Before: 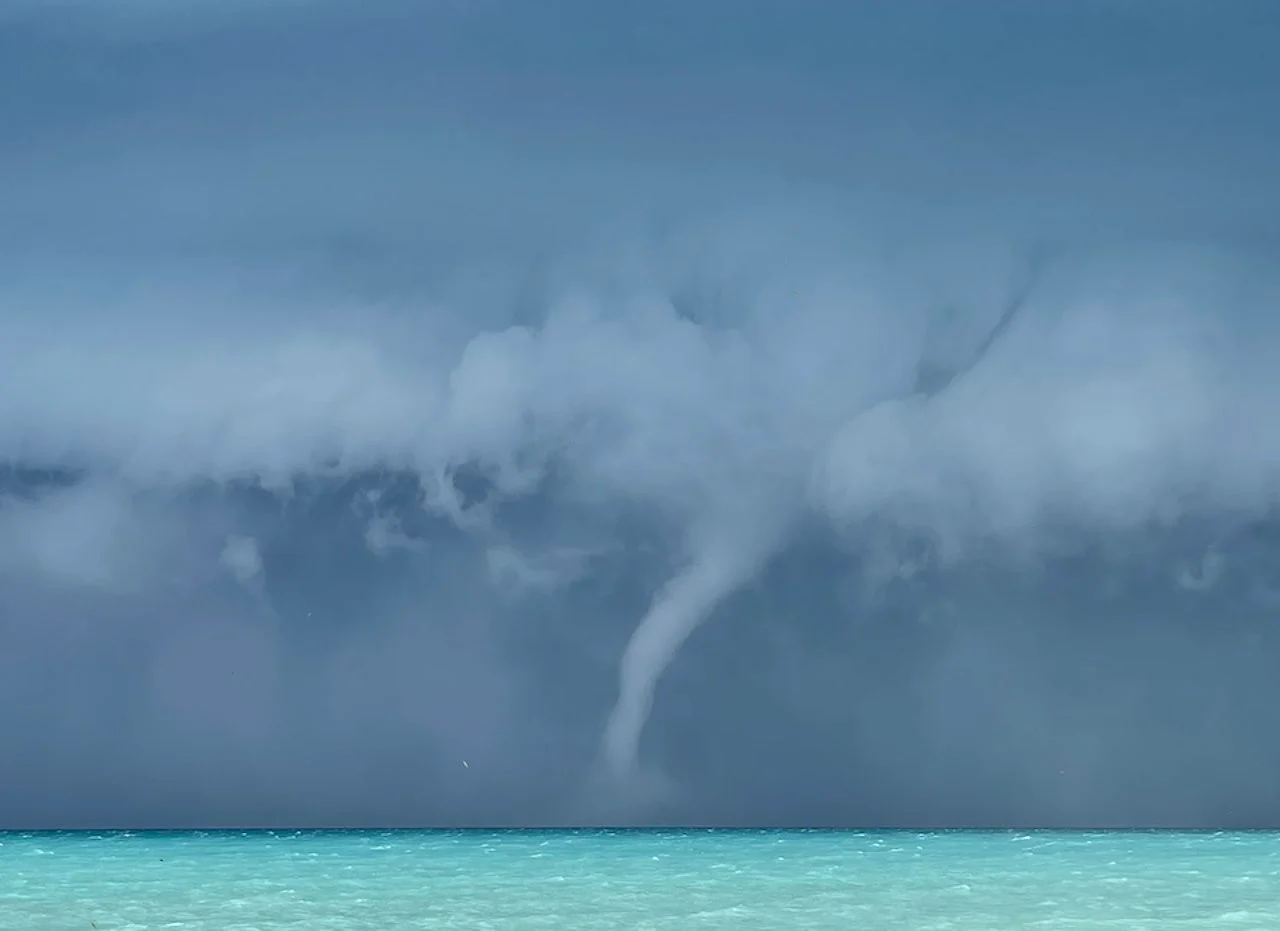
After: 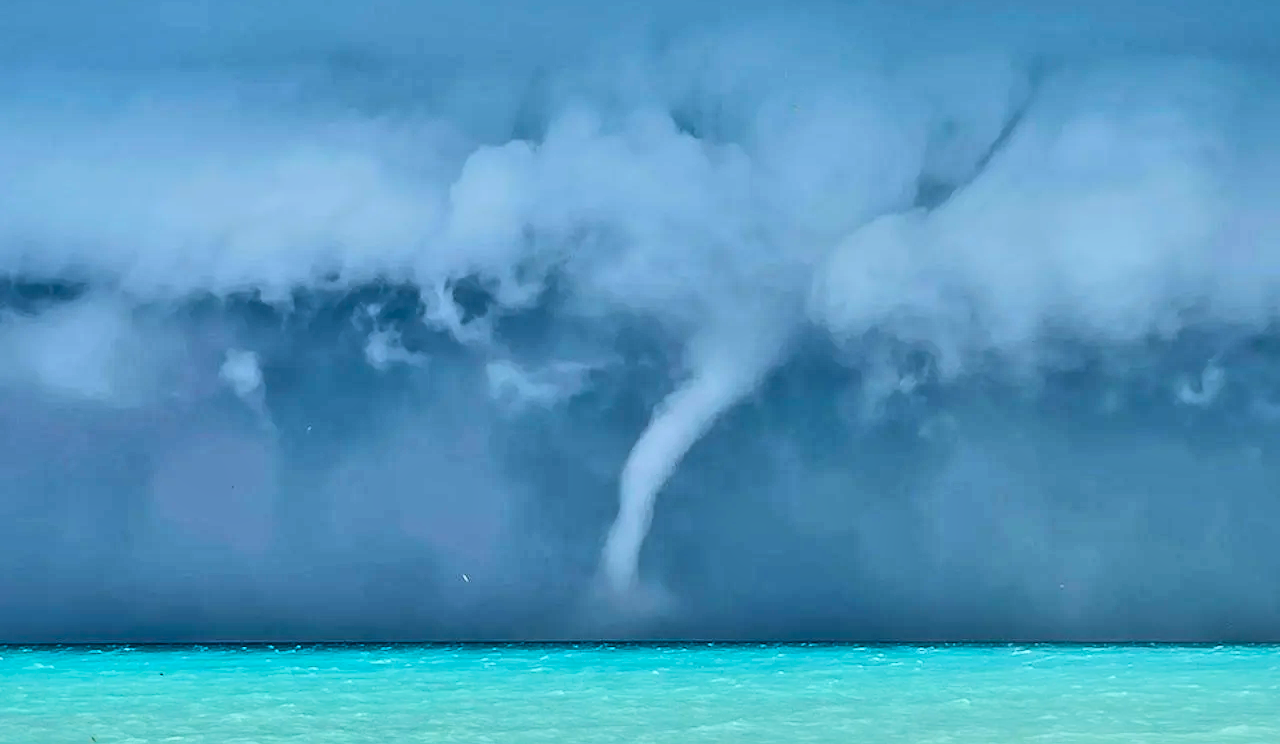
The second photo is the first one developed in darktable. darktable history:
local contrast: mode bilateral grid, contrast 26, coarseness 59, detail 152%, midtone range 0.2
tone curve: curves: ch0 [(0, 0.017) (0.091, 0.046) (0.298, 0.287) (0.439, 0.482) (0.64, 0.729) (0.785, 0.817) (0.995, 0.917)]; ch1 [(0, 0) (0.384, 0.365) (0.463, 0.447) (0.486, 0.474) (0.503, 0.497) (0.526, 0.52) (0.555, 0.564) (0.578, 0.595) (0.638, 0.644) (0.766, 0.773) (1, 1)]; ch2 [(0, 0) (0.374, 0.344) (0.449, 0.434) (0.501, 0.501) (0.528, 0.519) (0.569, 0.589) (0.61, 0.646) (0.666, 0.688) (1, 1)], color space Lab, linked channels, preserve colors none
crop and rotate: top 20.031%
tone equalizer: -7 EV 0.164 EV, -6 EV 0.579 EV, -5 EV 1.14 EV, -4 EV 1.37 EV, -3 EV 1.16 EV, -2 EV 0.6 EV, -1 EV 0.168 EV
color balance rgb: shadows lift › chroma 2.049%, shadows lift › hue 221.54°, highlights gain › chroma 0.171%, highlights gain › hue 331.39°, linear chroma grading › global chroma 12.942%, perceptual saturation grading › global saturation 19.279%, global vibrance 20.212%
levels: levels [0.116, 0.574, 1]
